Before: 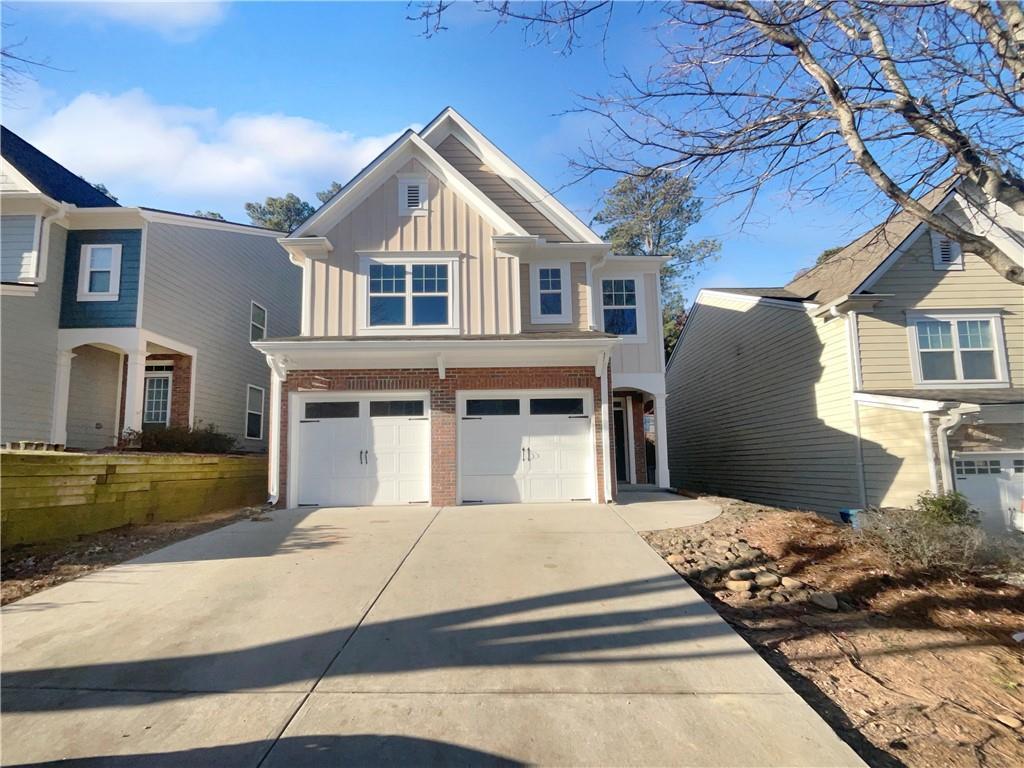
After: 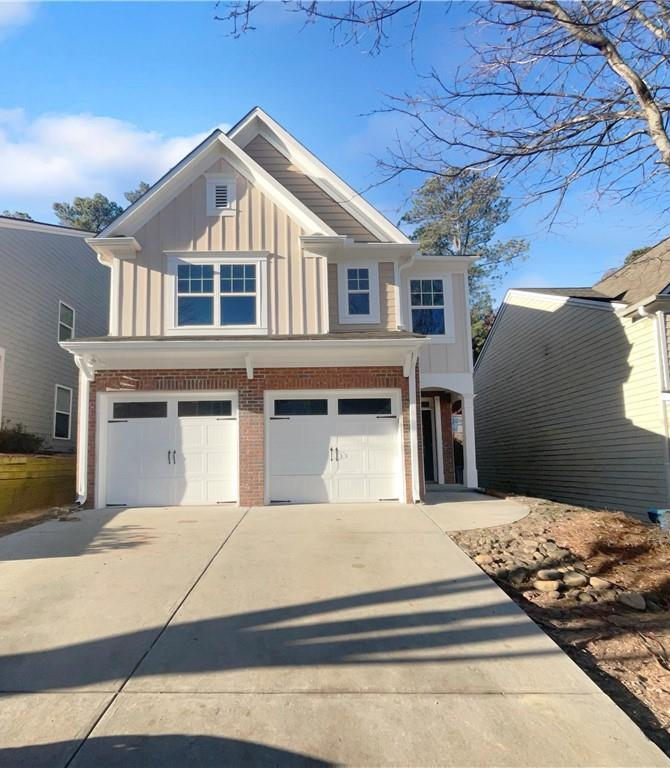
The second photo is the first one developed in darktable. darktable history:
crop and rotate: left 18.77%, right 15.779%
